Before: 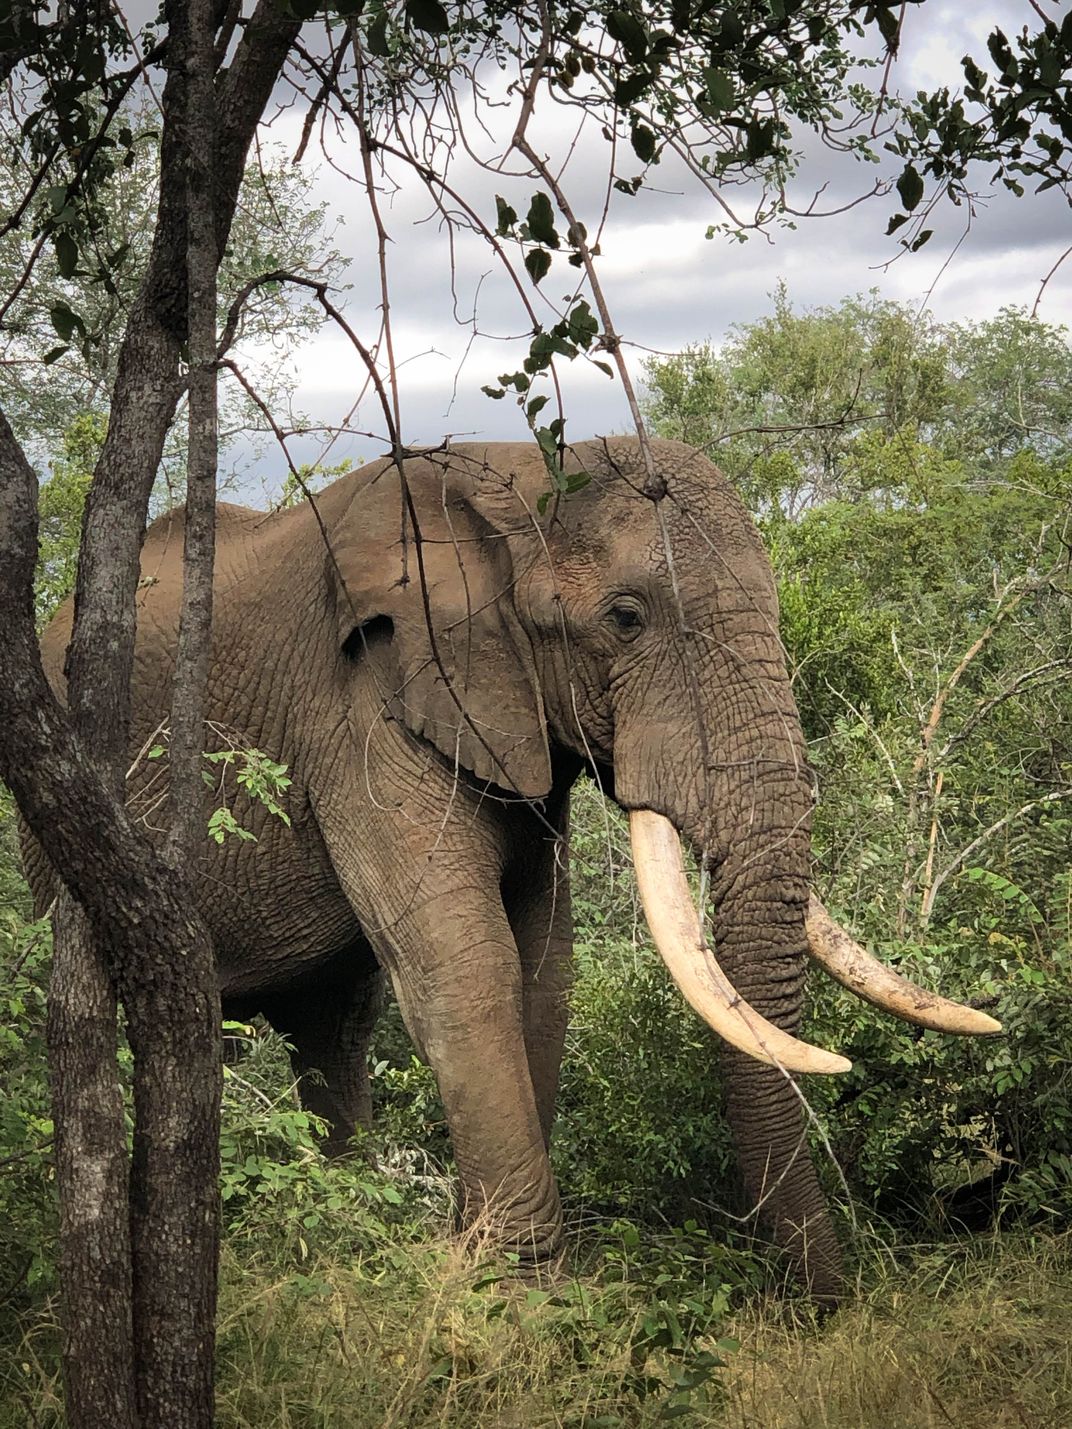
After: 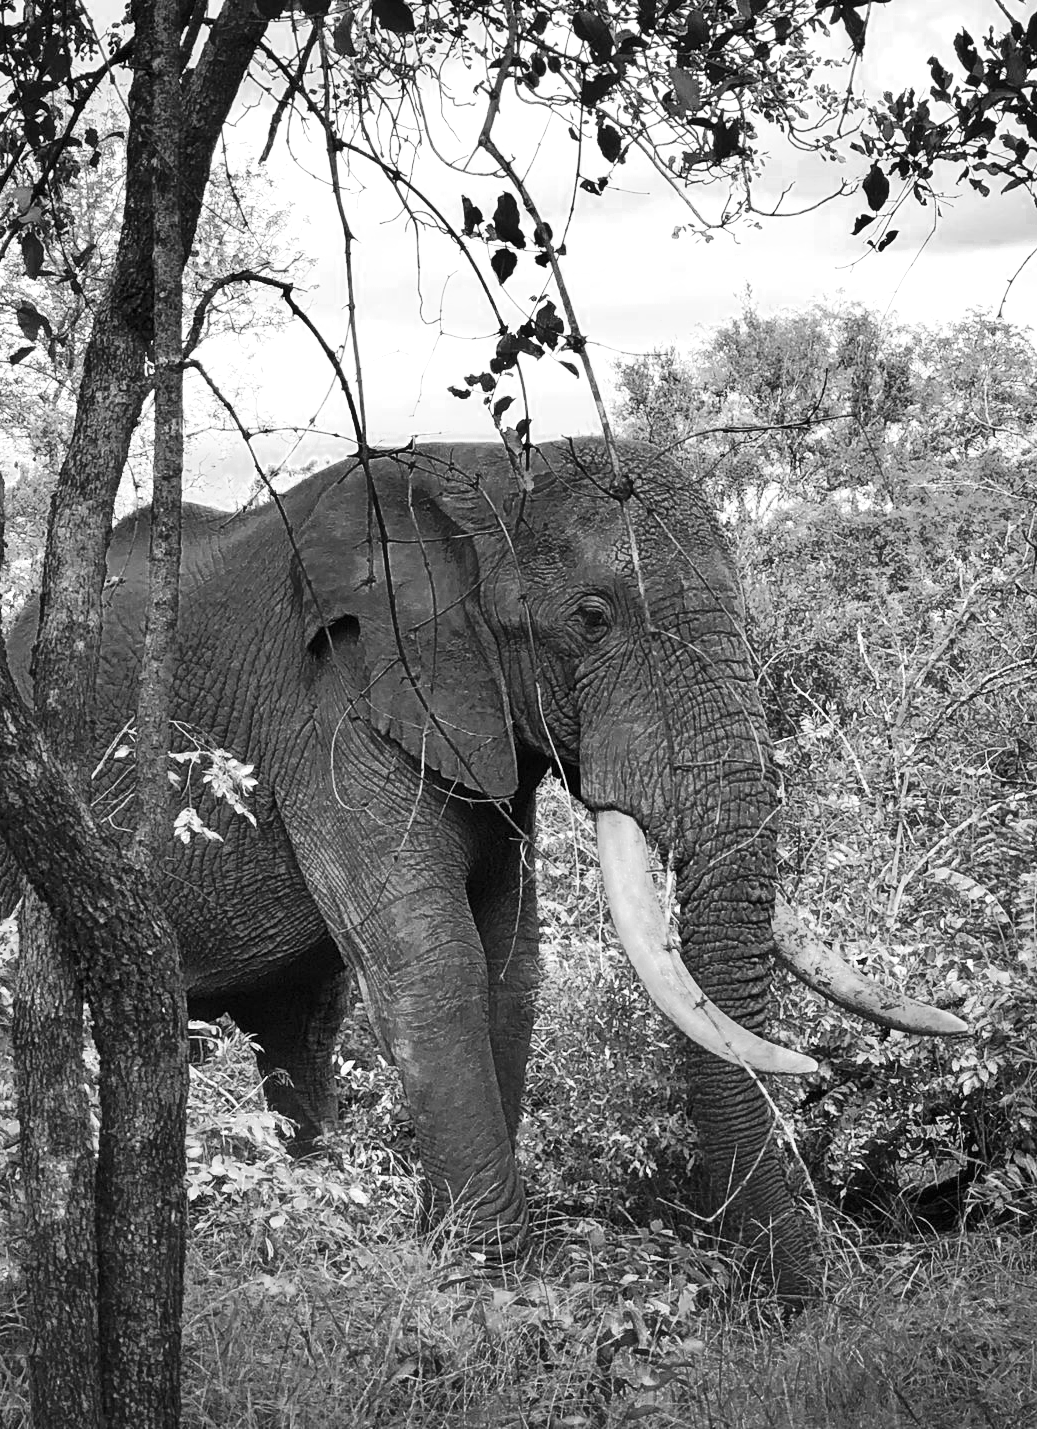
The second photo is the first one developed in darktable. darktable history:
crop and rotate: left 3.238%
exposure: black level correction 0, exposure 1 EV, compensate exposure bias true, compensate highlight preservation false
shadows and highlights: shadows 43.71, white point adjustment -1.46, soften with gaussian
base curve: curves: ch0 [(0, 0) (0.028, 0.03) (0.121, 0.232) (0.46, 0.748) (0.859, 0.968) (1, 1)], preserve colors none
color correction: saturation 2.15
color zones: curves: ch0 [(0.002, 0.429) (0.121, 0.212) (0.198, 0.113) (0.276, 0.344) (0.331, 0.541) (0.41, 0.56) (0.482, 0.289) (0.619, 0.227) (0.721, 0.18) (0.821, 0.435) (0.928, 0.555) (1, 0.587)]; ch1 [(0, 0) (0.143, 0) (0.286, 0) (0.429, 0) (0.571, 0) (0.714, 0) (0.857, 0)]
monochrome: size 3.1
